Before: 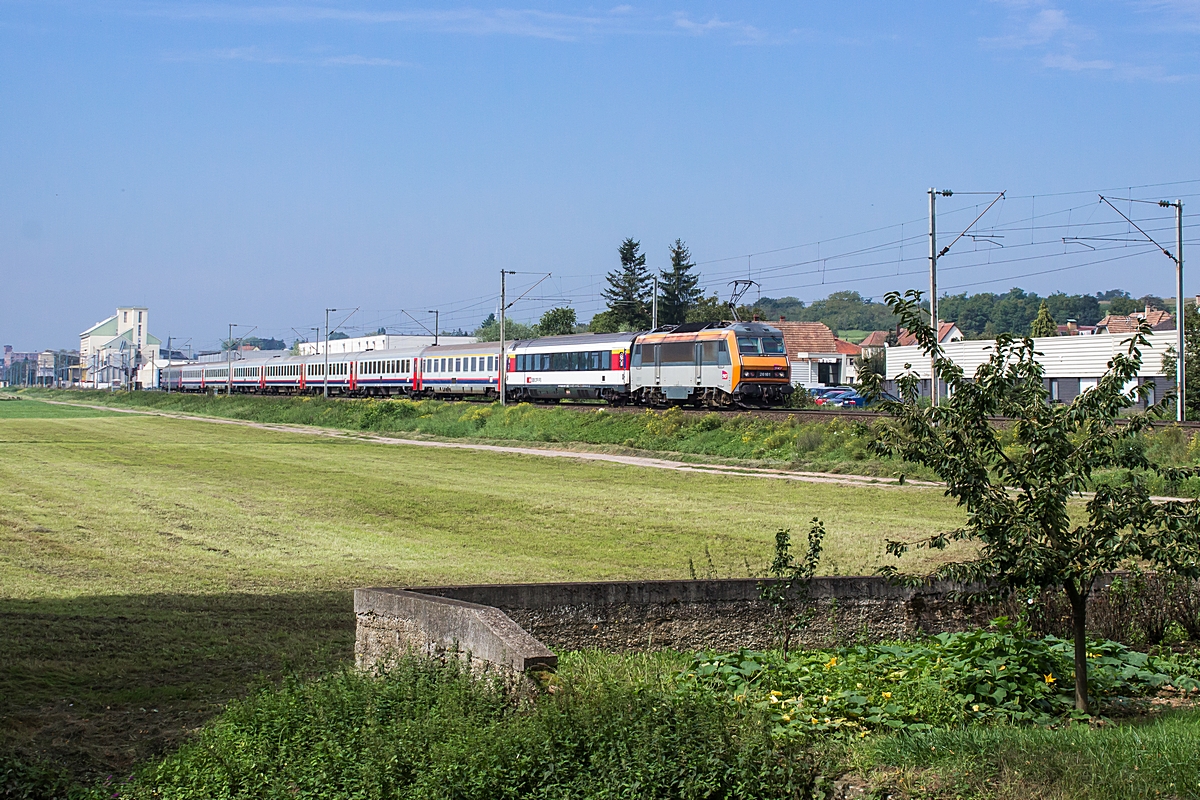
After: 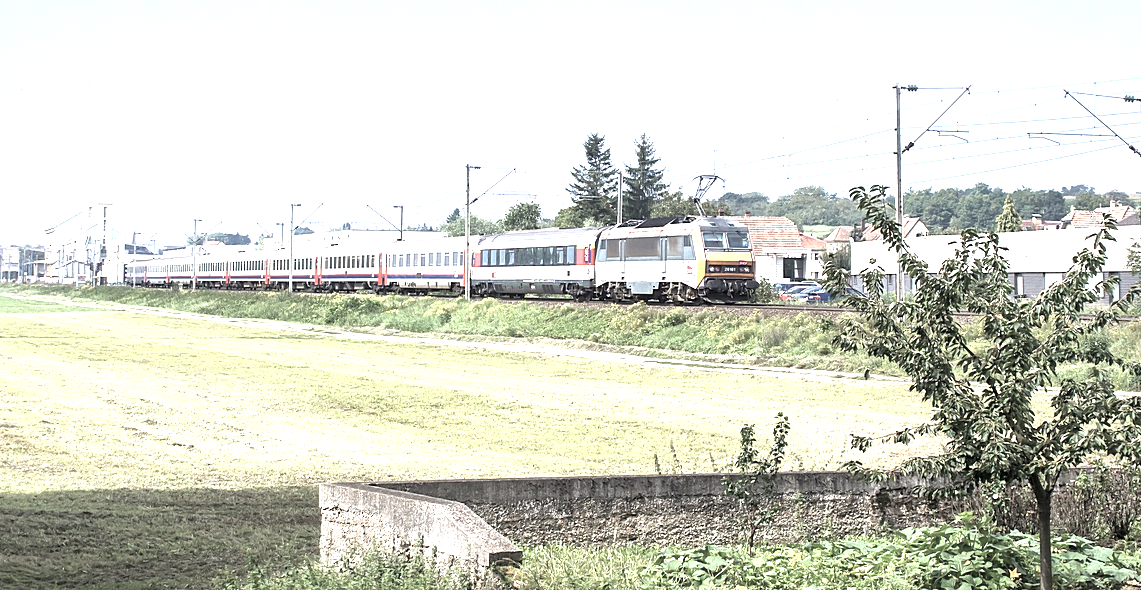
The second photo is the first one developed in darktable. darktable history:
crop and rotate: left 2.94%, top 13.336%, right 1.967%, bottom 12.851%
exposure: black level correction 0, exposure 1.633 EV, compensate highlight preservation false
contrast brightness saturation: brightness 0.185, saturation -0.508
local contrast: mode bilateral grid, contrast 24, coarseness 61, detail 152%, midtone range 0.2
